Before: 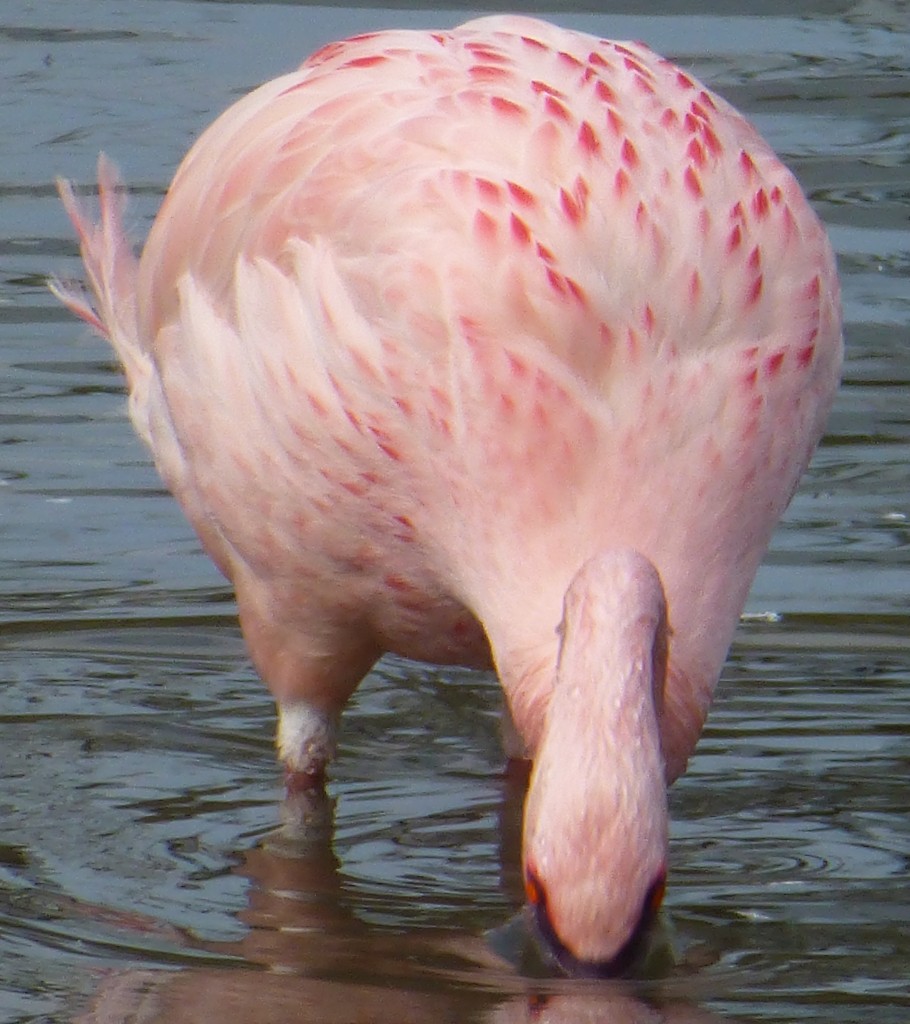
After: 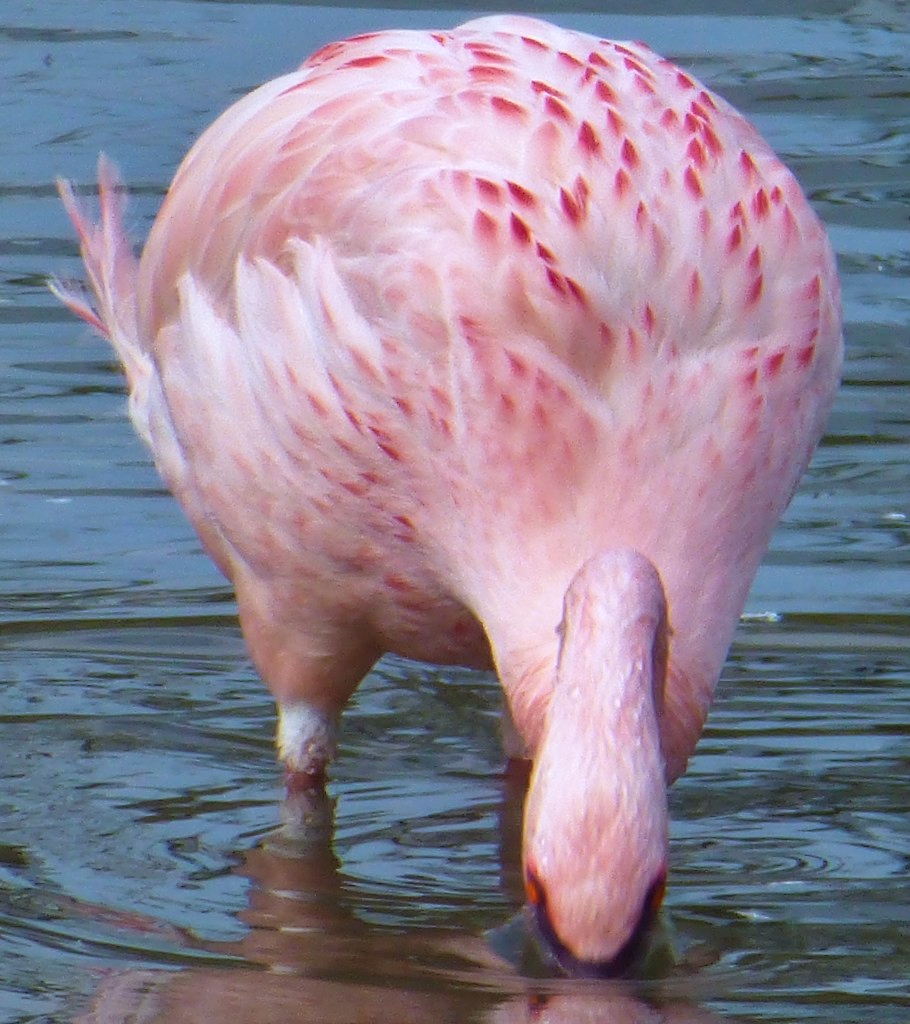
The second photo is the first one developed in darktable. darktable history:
exposure: exposure 0.215 EV, compensate highlight preservation false
shadows and highlights: radius 118.79, shadows 42.44, highlights -61.59, soften with gaussian
color calibration: gray › normalize channels true, x 0.37, y 0.382, temperature 4306.81 K, gamut compression 0.003
velvia: strength 22.4%
